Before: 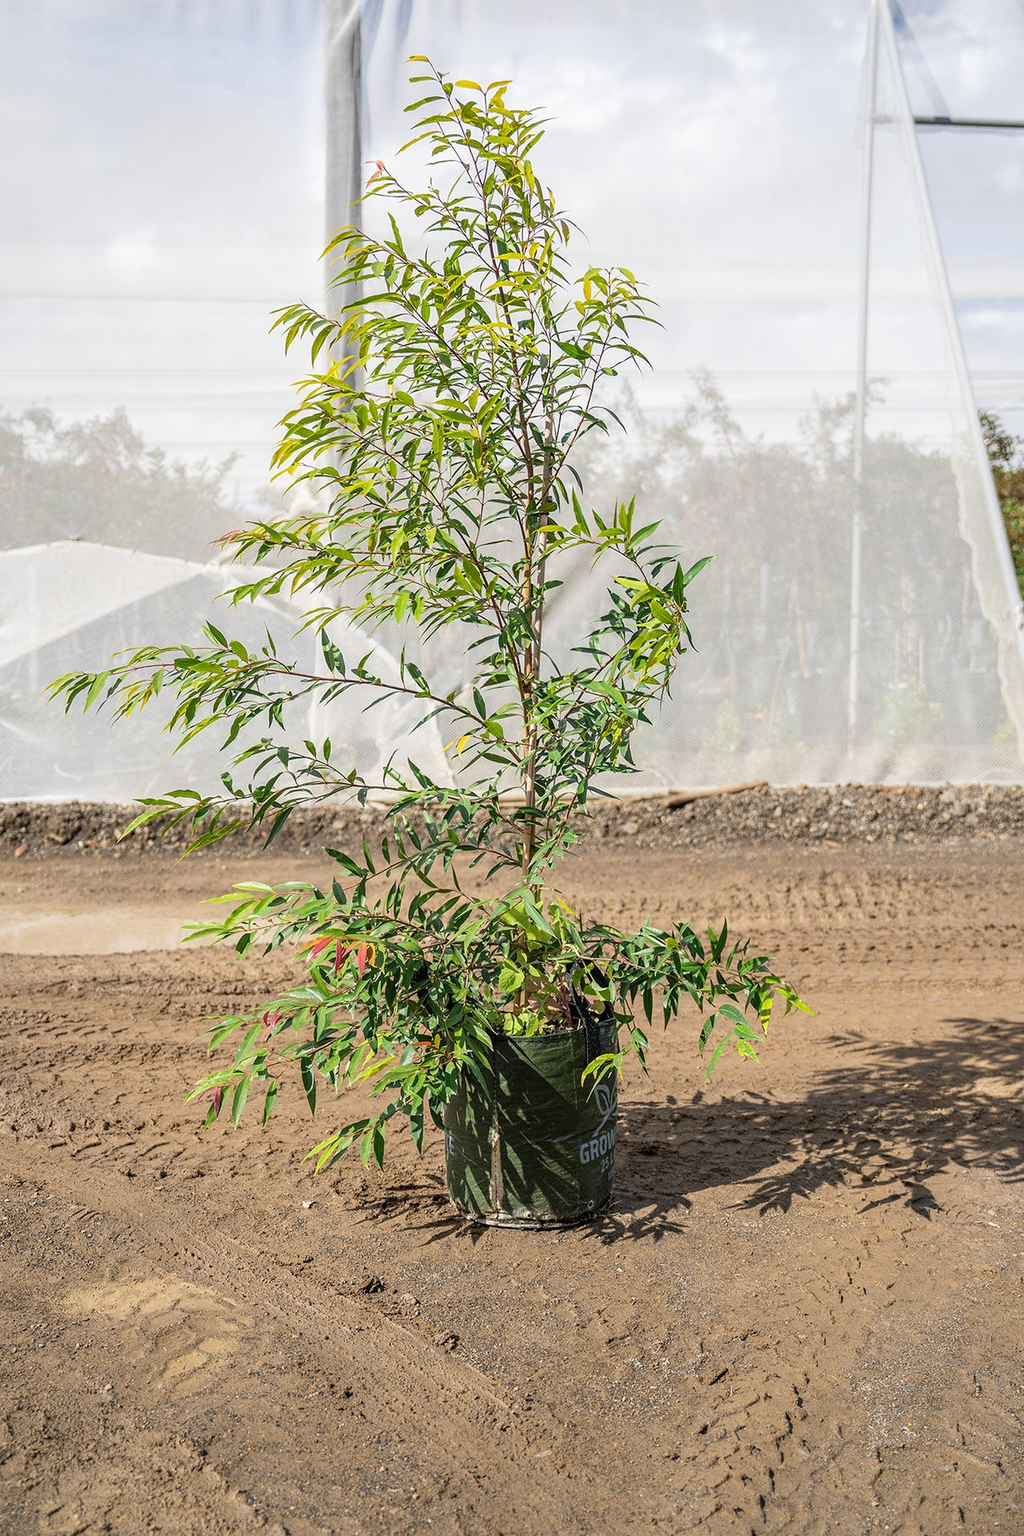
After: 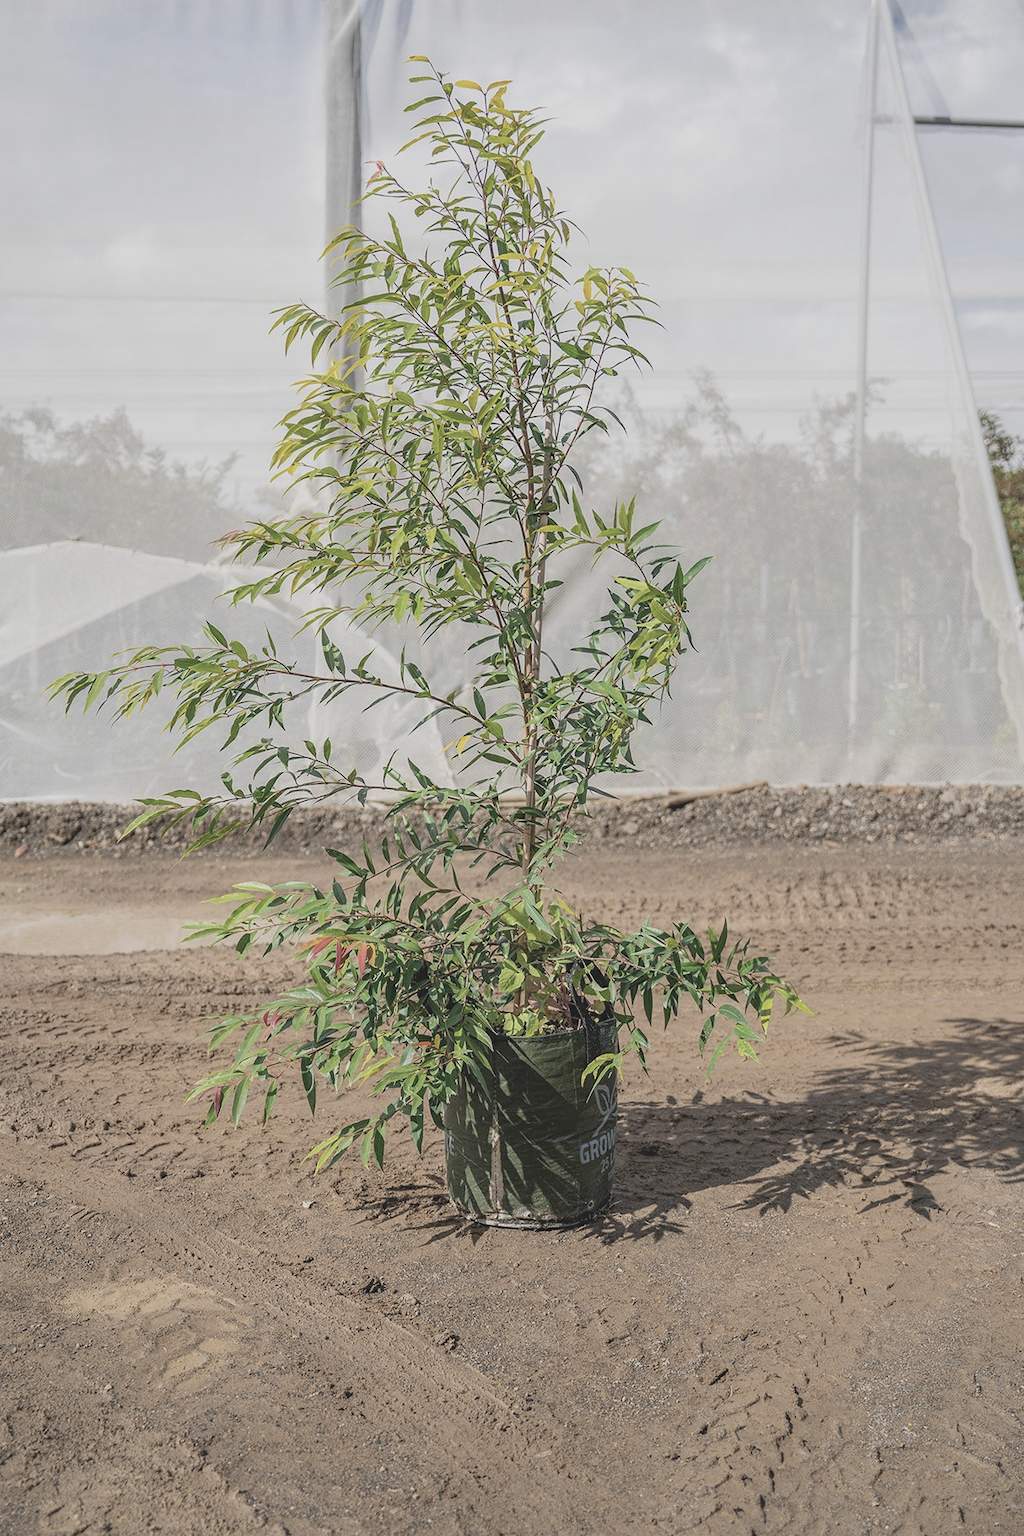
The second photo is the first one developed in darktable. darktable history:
contrast brightness saturation: contrast -0.245, saturation -0.423
